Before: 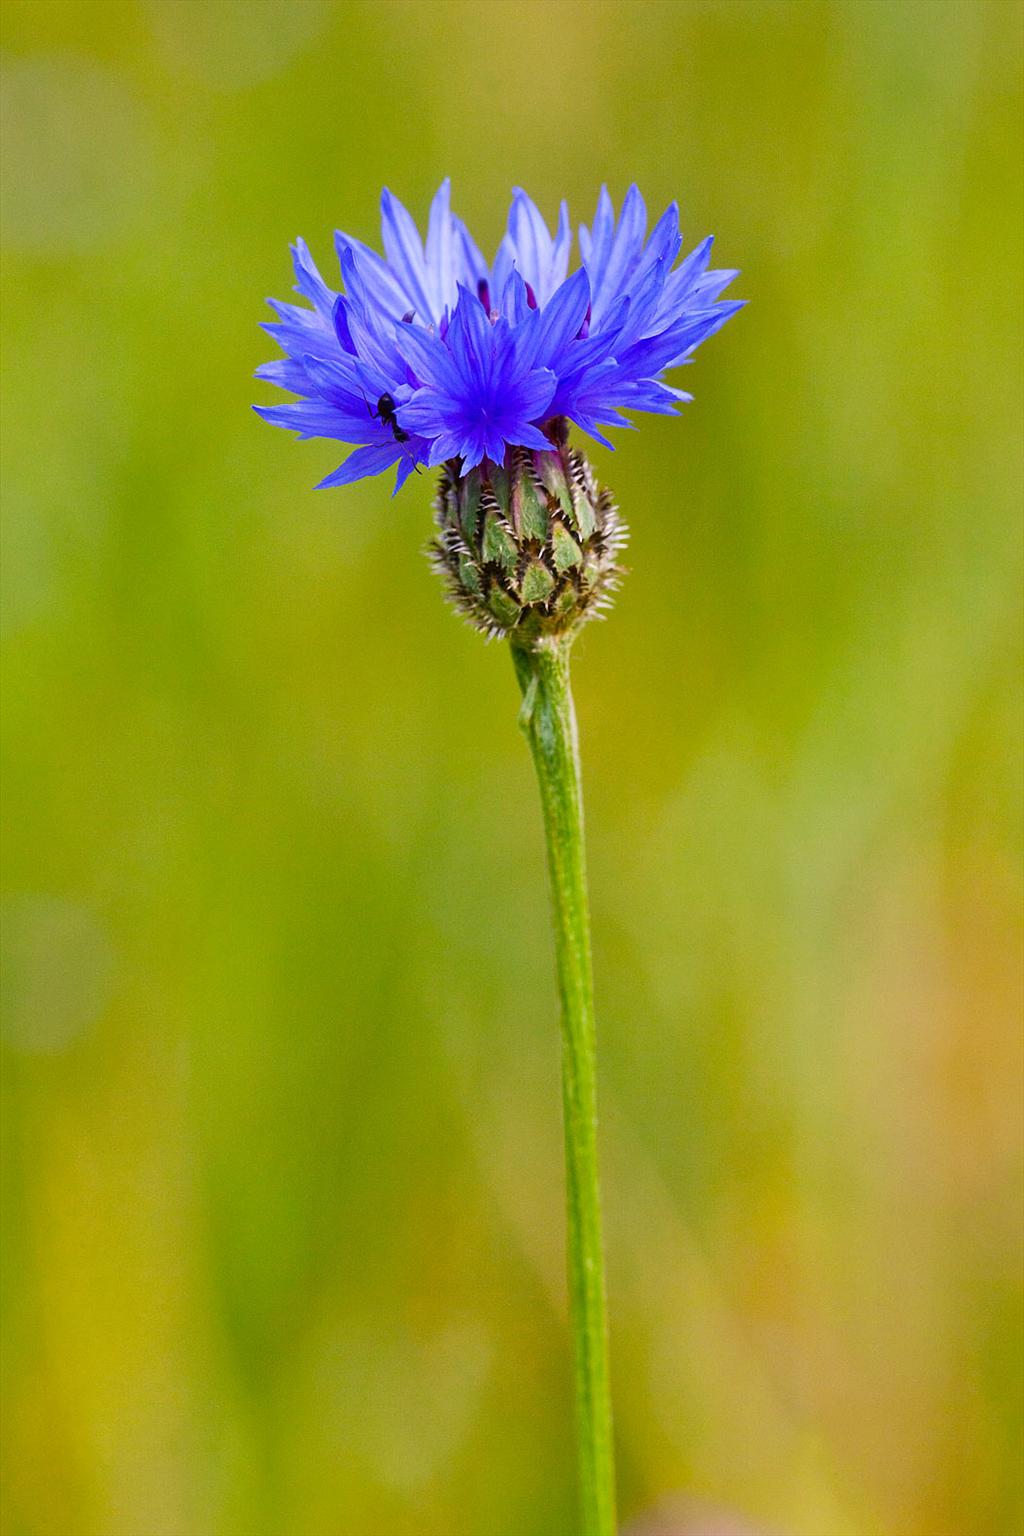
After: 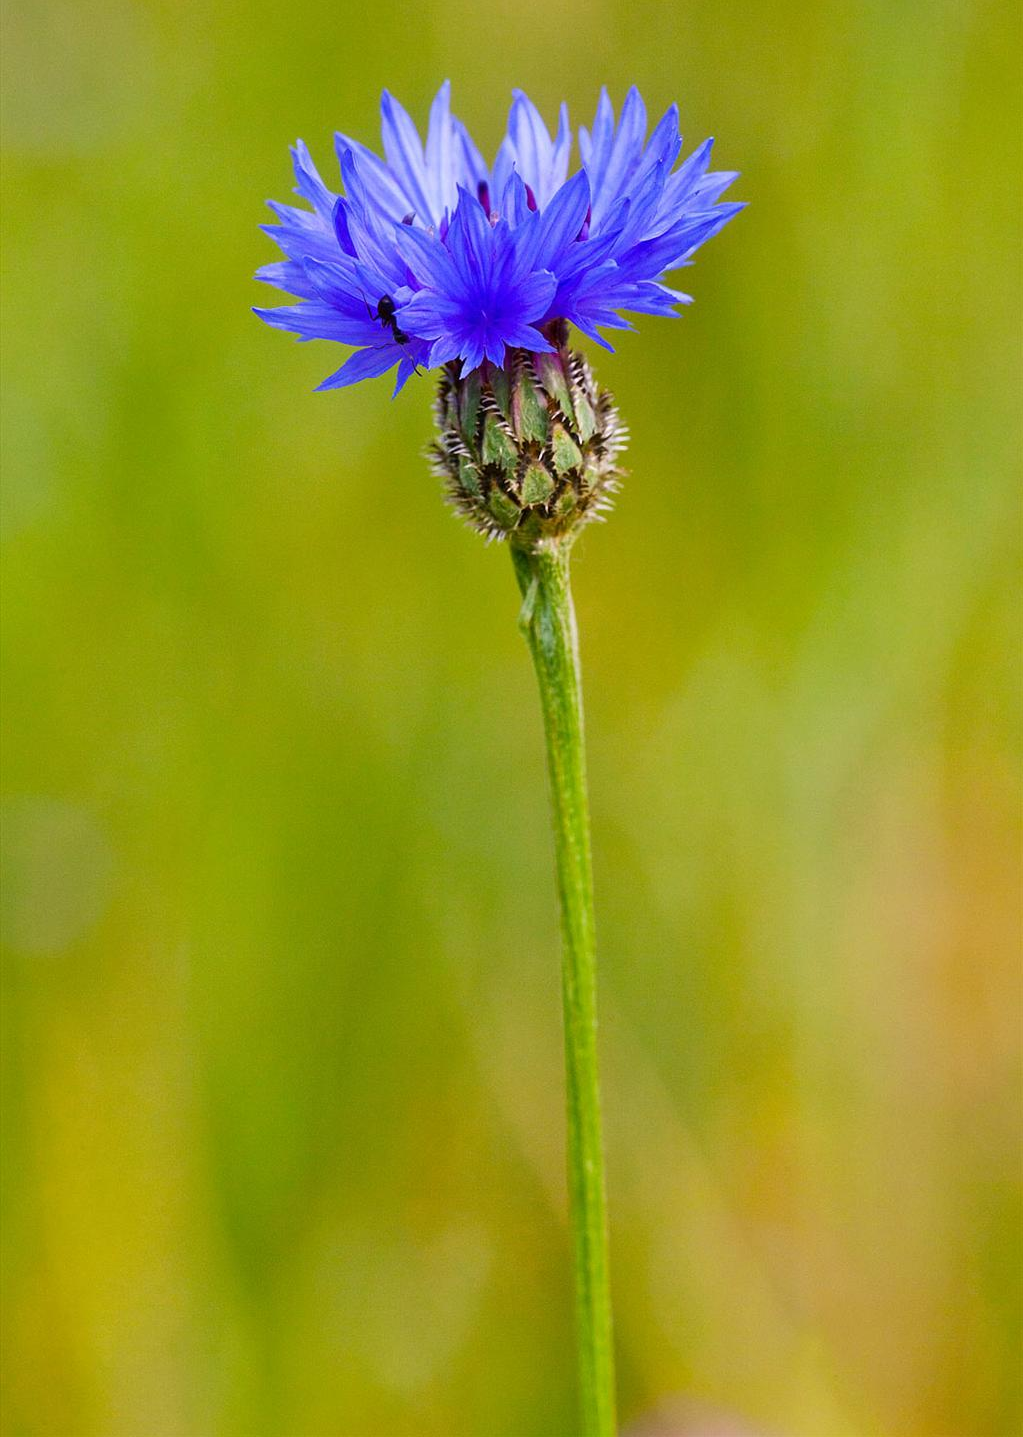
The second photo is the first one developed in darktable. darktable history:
crop and rotate: top 6.44%
